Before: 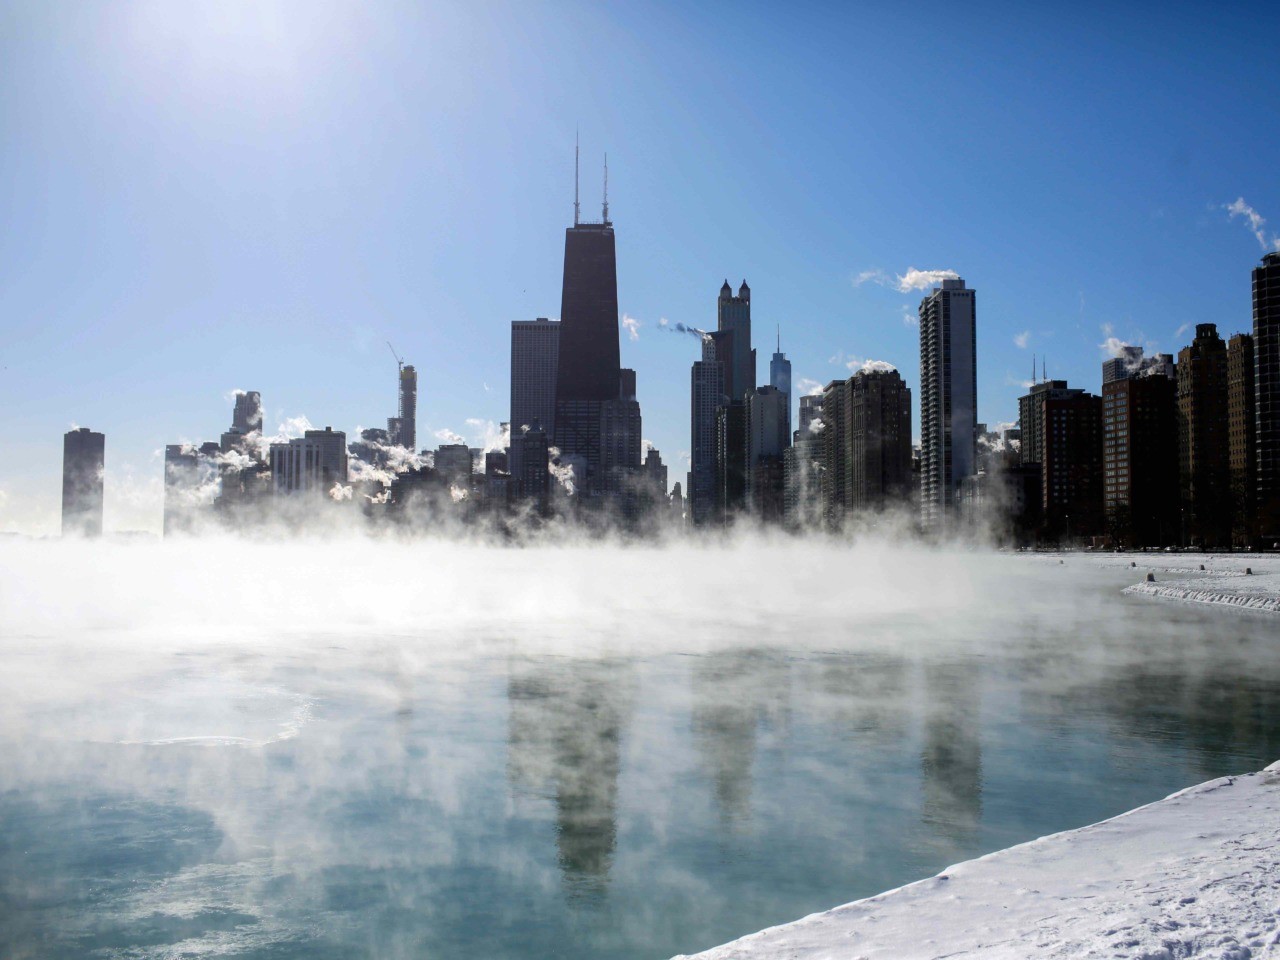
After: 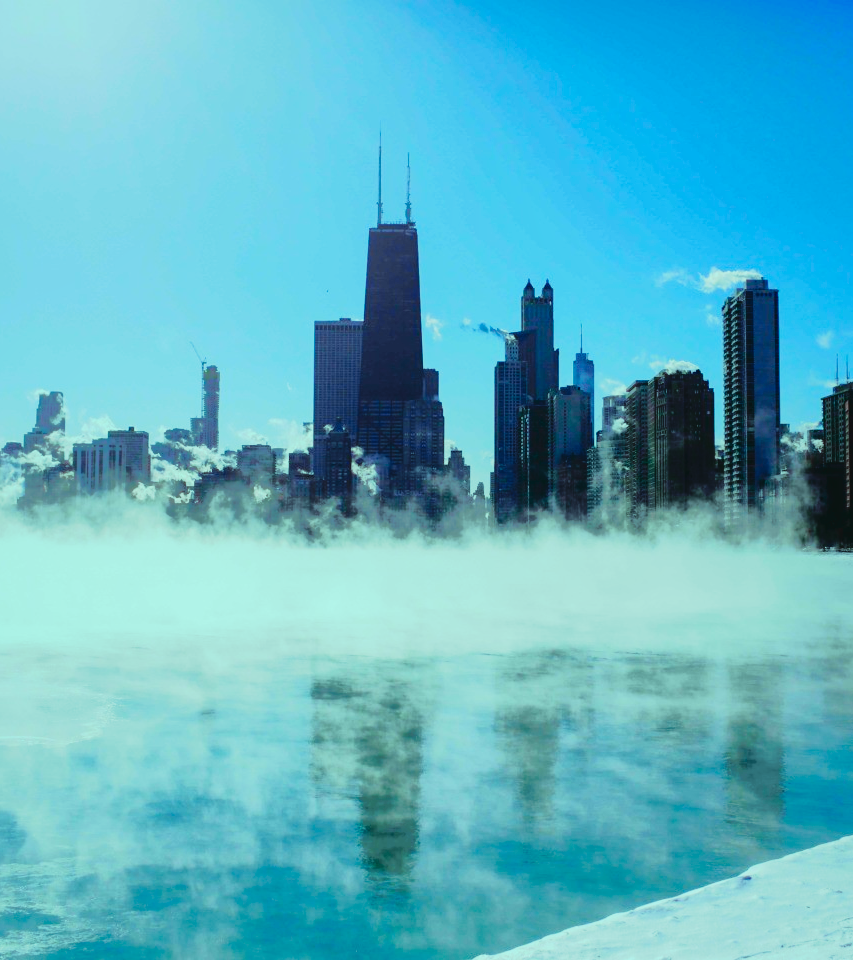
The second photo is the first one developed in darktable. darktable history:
color zones: curves: ch1 [(0, 0.469) (0.072, 0.457) (0.243, 0.494) (0.429, 0.5) (0.571, 0.5) (0.714, 0.5) (0.857, 0.5) (1, 0.469)]; ch2 [(0, 0.499) (0.143, 0.467) (0.242, 0.436) (0.429, 0.493) (0.571, 0.5) (0.714, 0.5) (0.857, 0.5) (1, 0.499)]
base curve: curves: ch0 [(0, 0) (0.032, 0.025) (0.121, 0.166) (0.206, 0.329) (0.605, 0.79) (1, 1)], preserve colors none
color balance: mode lift, gamma, gain (sRGB), lift [0.997, 0.979, 1.021, 1.011], gamma [1, 1.084, 0.916, 0.998], gain [1, 0.87, 1.13, 1.101], contrast 4.55%, contrast fulcrum 38.24%, output saturation 104.09%
crop: left 15.419%, right 17.914%
tone curve: curves: ch0 [(0, 0.029) (0.099, 0.082) (0.264, 0.253) (0.447, 0.481) (0.678, 0.721) (0.828, 0.857) (0.992, 0.94)]; ch1 [(0, 0) (0.311, 0.266) (0.411, 0.374) (0.481, 0.458) (0.501, 0.499) (0.514, 0.512) (0.575, 0.577) (0.643, 0.648) (0.682, 0.674) (0.802, 0.812) (1, 1)]; ch2 [(0, 0) (0.259, 0.207) (0.323, 0.311) (0.376, 0.353) (0.463, 0.456) (0.498, 0.498) (0.524, 0.512) (0.574, 0.582) (0.648, 0.653) (0.768, 0.728) (1, 1)], color space Lab, independent channels, preserve colors none
shadows and highlights: shadows 40, highlights -60
